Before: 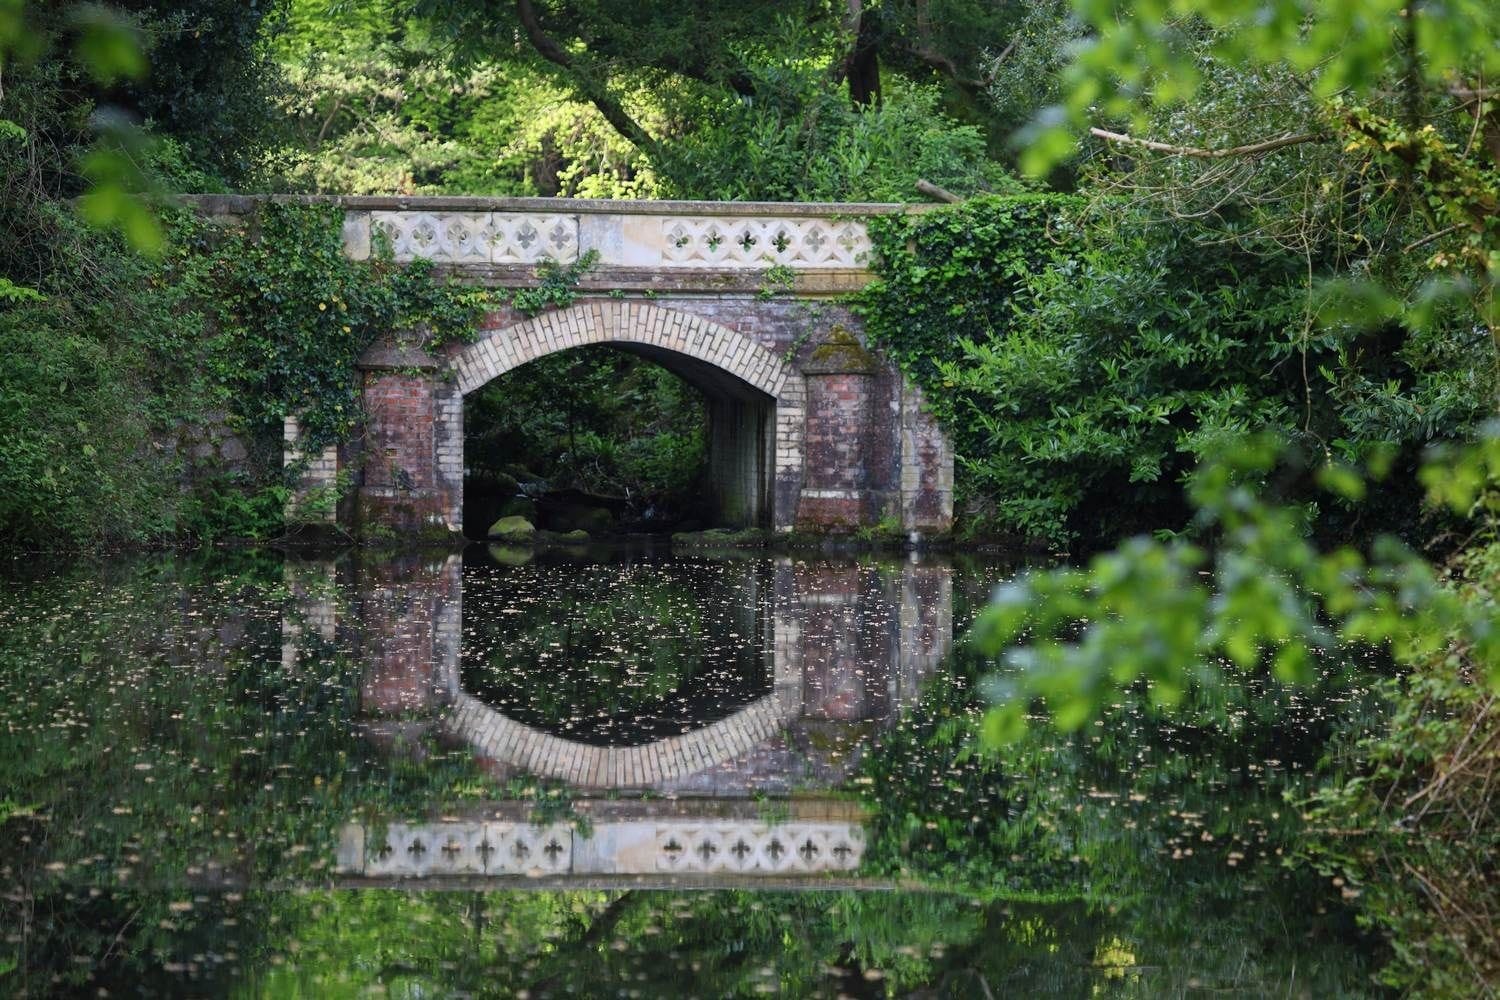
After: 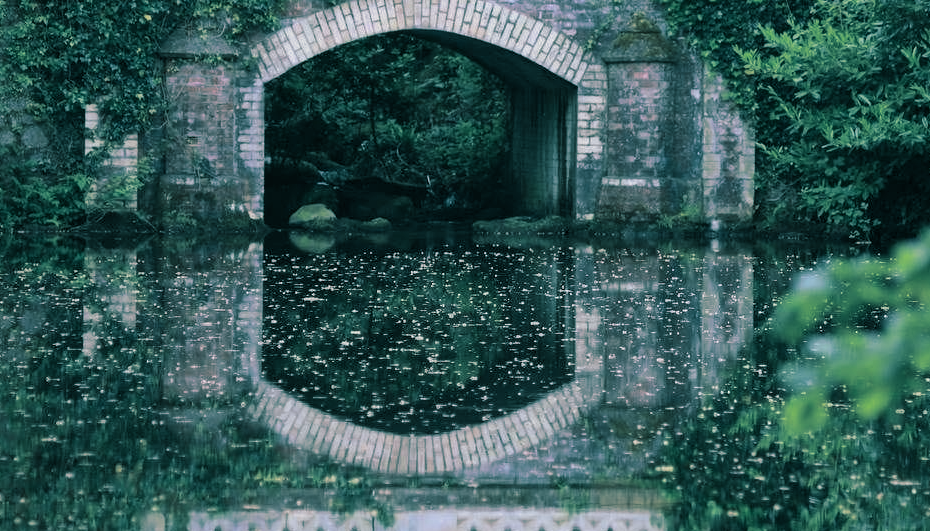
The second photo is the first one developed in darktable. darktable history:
white balance: red 0.974, blue 1.044
split-toning: shadows › hue 186.43°, highlights › hue 49.29°, compress 30.29%
crop: left 13.312%, top 31.28%, right 24.627%, bottom 15.582%
shadows and highlights: shadows 37.27, highlights -28.18, soften with gaussian
